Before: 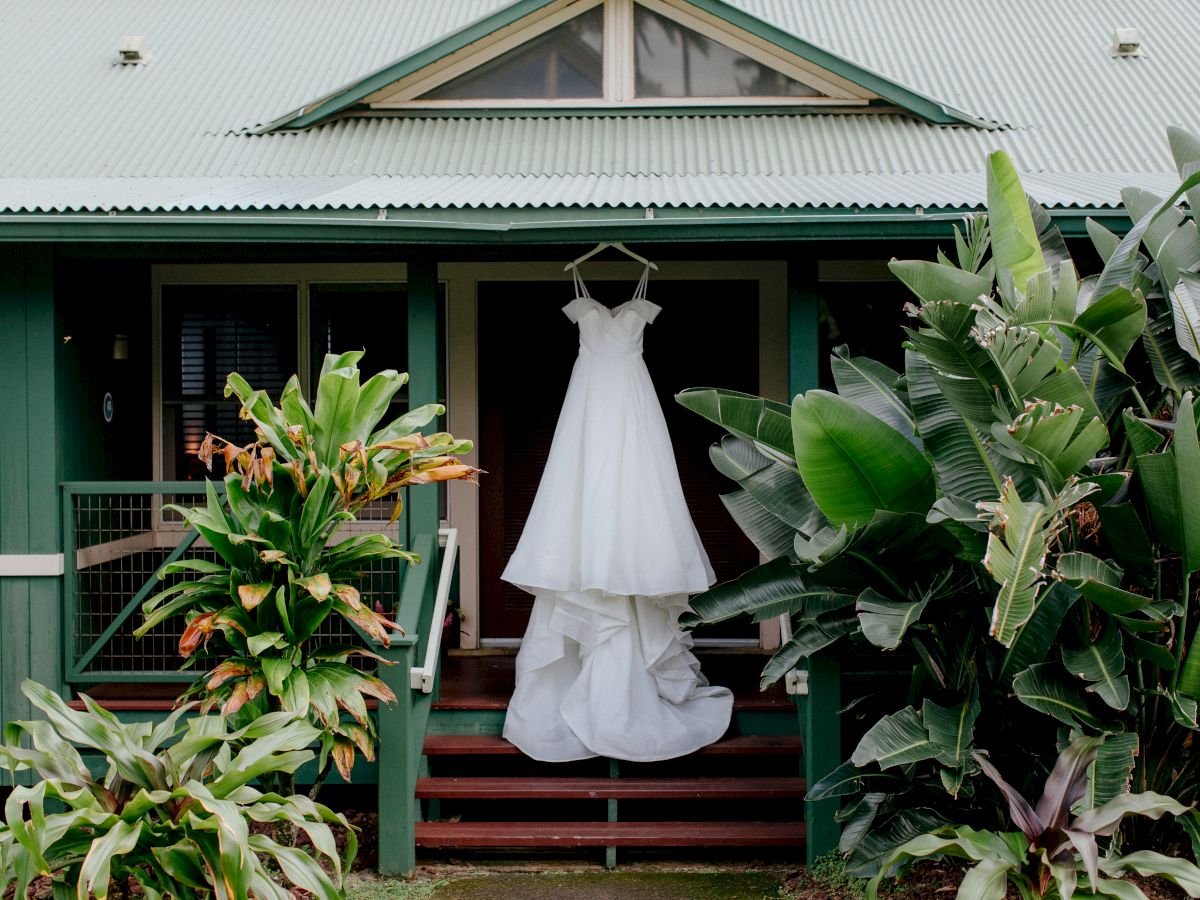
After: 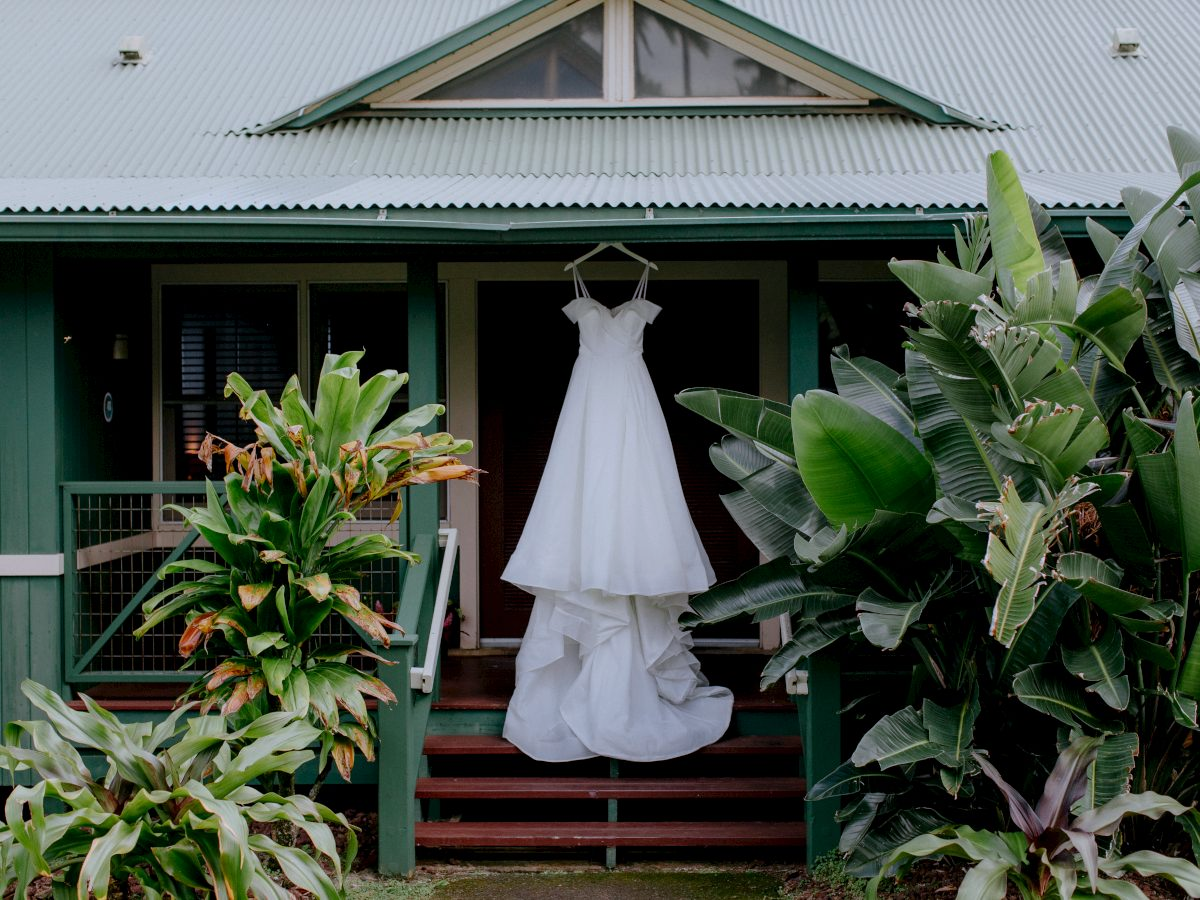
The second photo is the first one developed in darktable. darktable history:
exposure: exposure -0.293 EV, compensate highlight preservation false
white balance: red 0.984, blue 1.059
